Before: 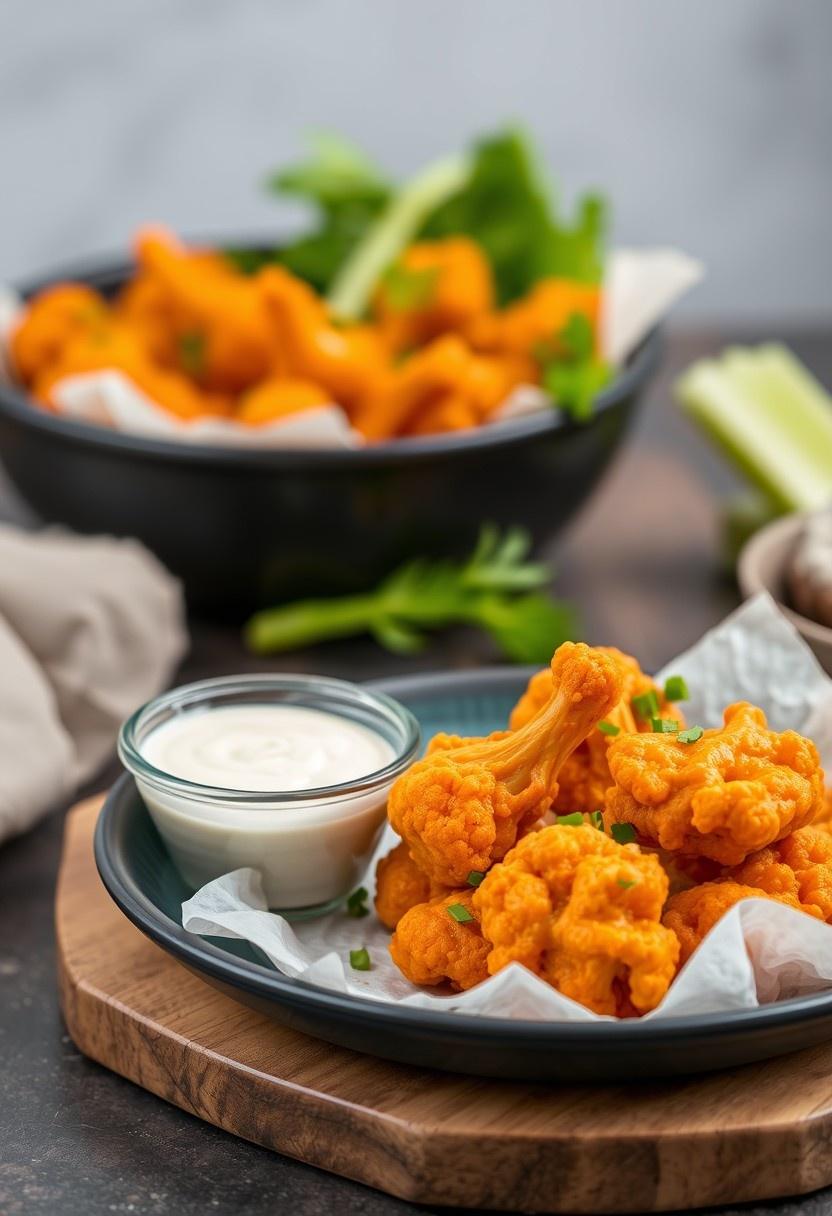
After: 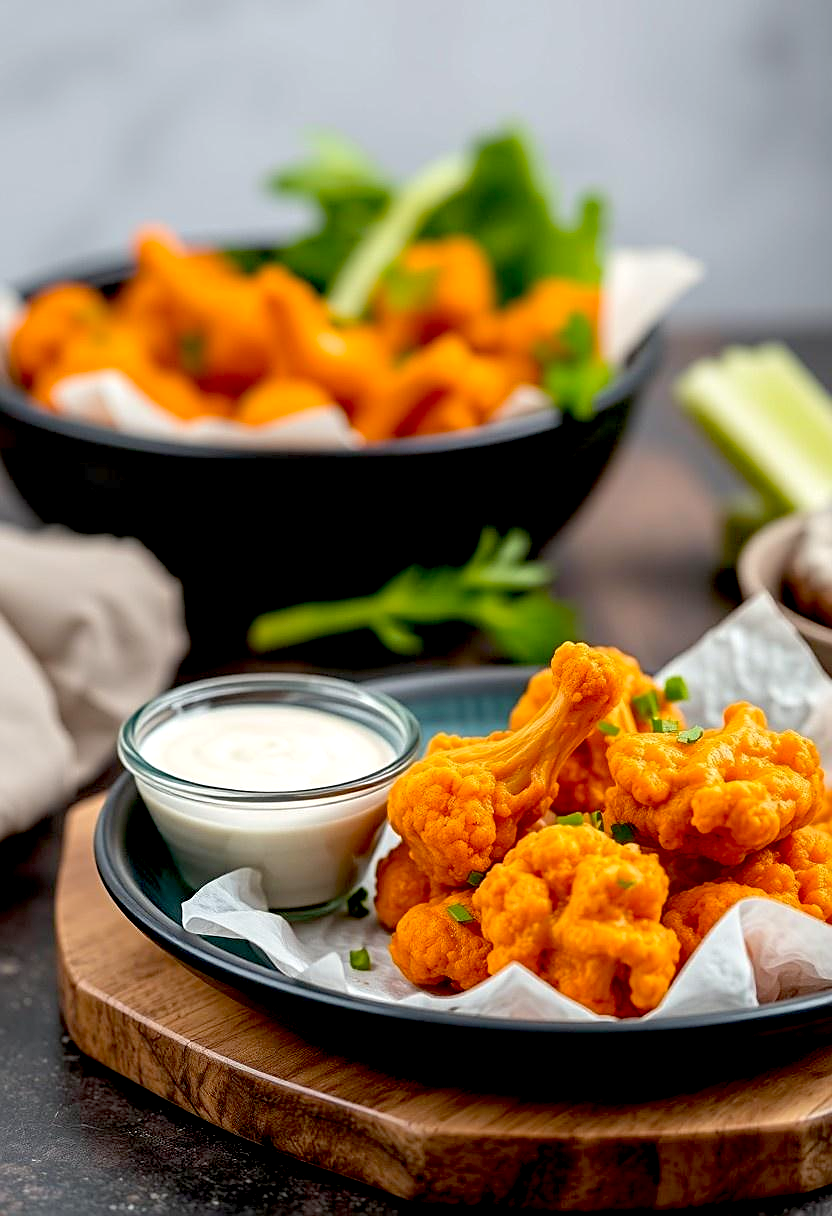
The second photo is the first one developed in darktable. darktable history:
sharpen: on, module defaults
exposure: black level correction 0.025, exposure 0.182 EV, compensate highlight preservation false
